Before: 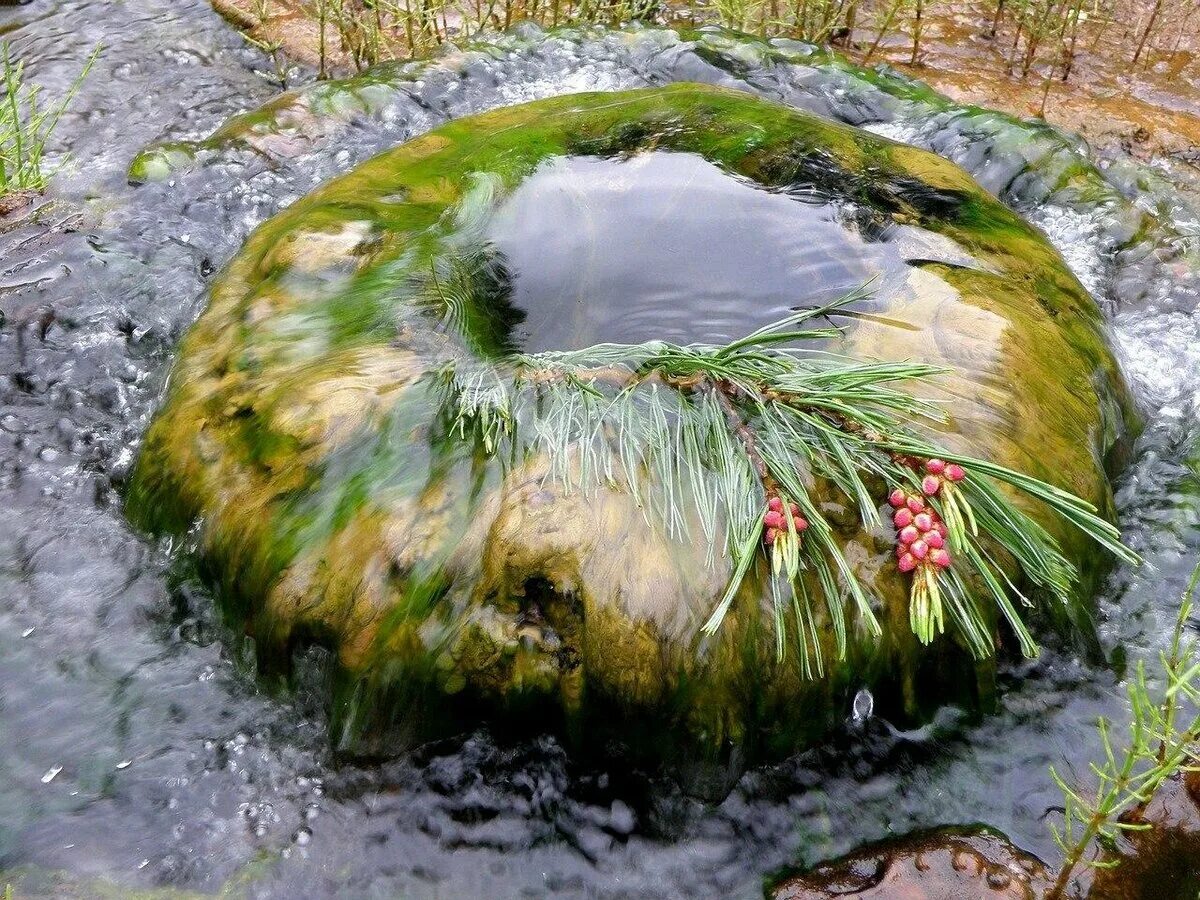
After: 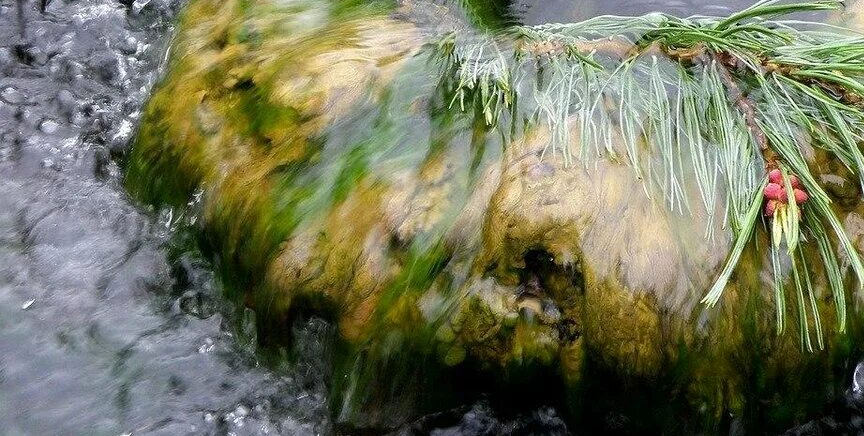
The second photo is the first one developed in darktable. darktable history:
shadows and highlights: shadows -24.28, highlights 49.77, soften with gaussian
crop: top 36.498%, right 27.964%, bottom 14.995%
